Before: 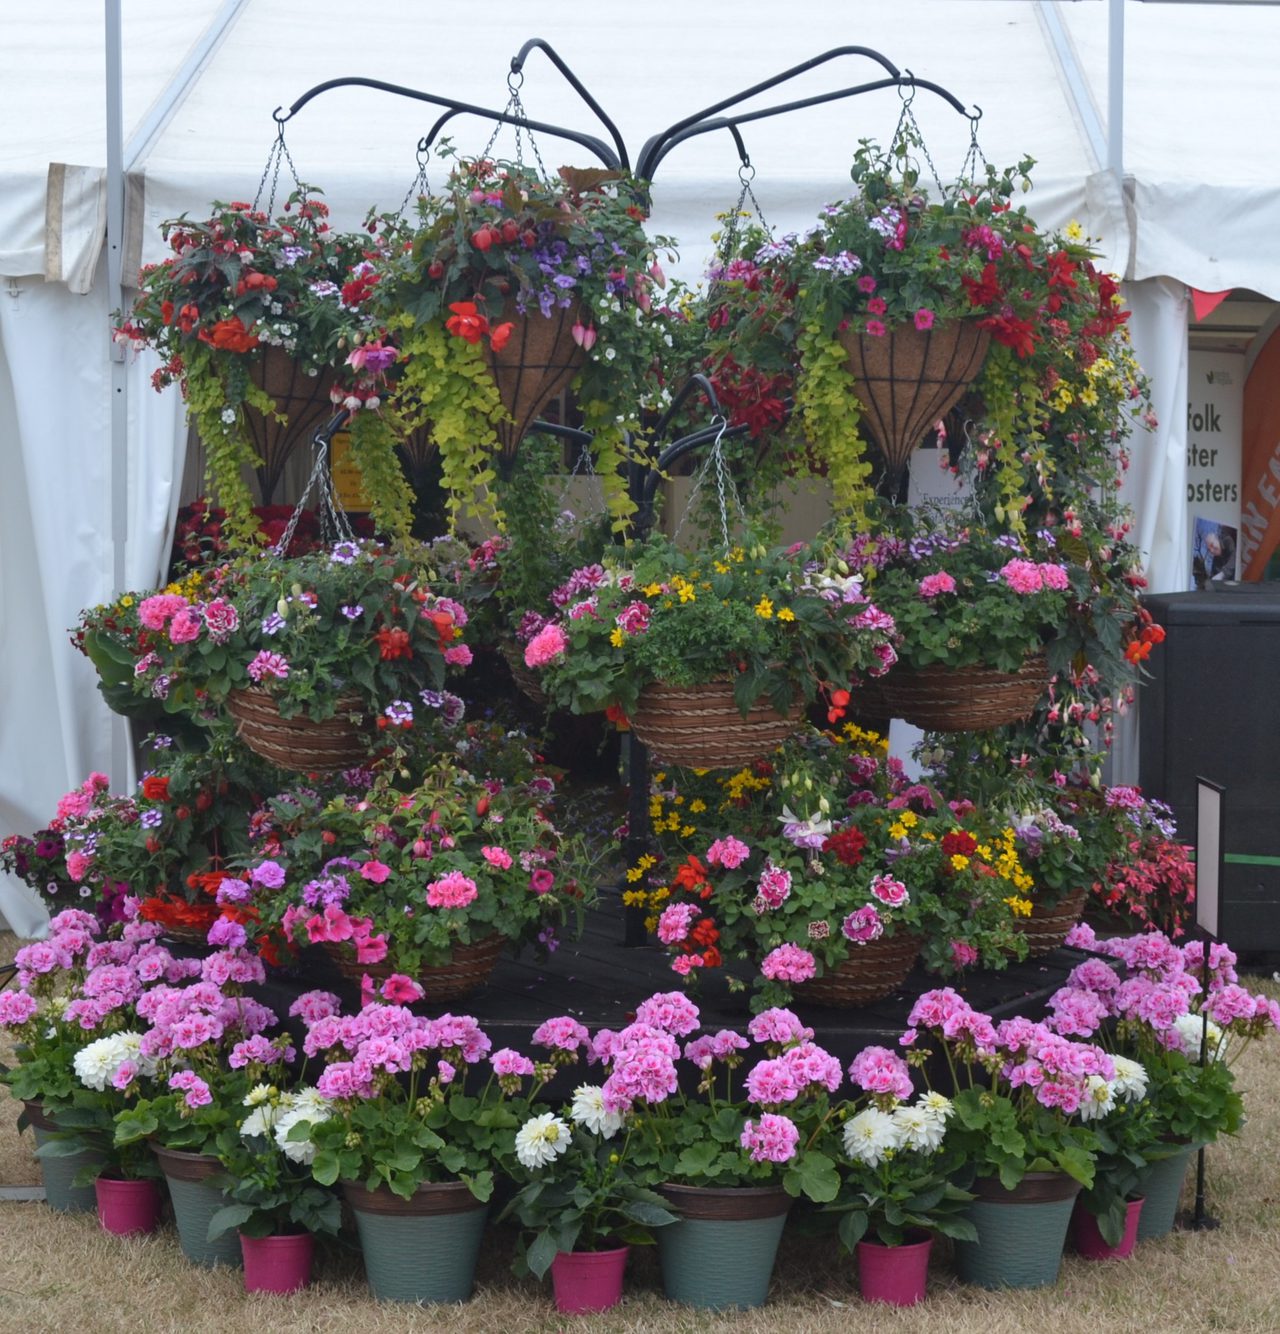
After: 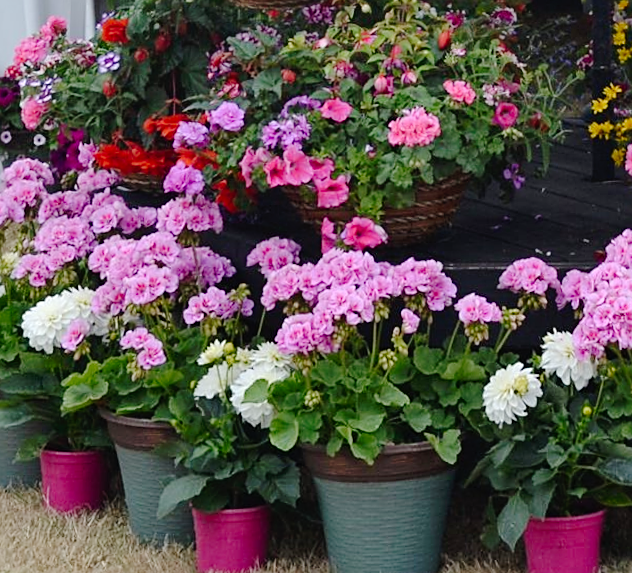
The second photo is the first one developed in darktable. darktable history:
rotate and perspective: rotation -1.68°, lens shift (vertical) -0.146, crop left 0.049, crop right 0.912, crop top 0.032, crop bottom 0.96
tone curve: curves: ch0 [(0, 0) (0.003, 0.009) (0.011, 0.009) (0.025, 0.01) (0.044, 0.02) (0.069, 0.032) (0.1, 0.048) (0.136, 0.092) (0.177, 0.153) (0.224, 0.217) (0.277, 0.306) (0.335, 0.402) (0.399, 0.488) (0.468, 0.574) (0.543, 0.648) (0.623, 0.716) (0.709, 0.783) (0.801, 0.851) (0.898, 0.92) (1, 1)], preserve colors none
sharpen: on, module defaults
crop and rotate: top 54.778%, right 46.61%, bottom 0.159%
